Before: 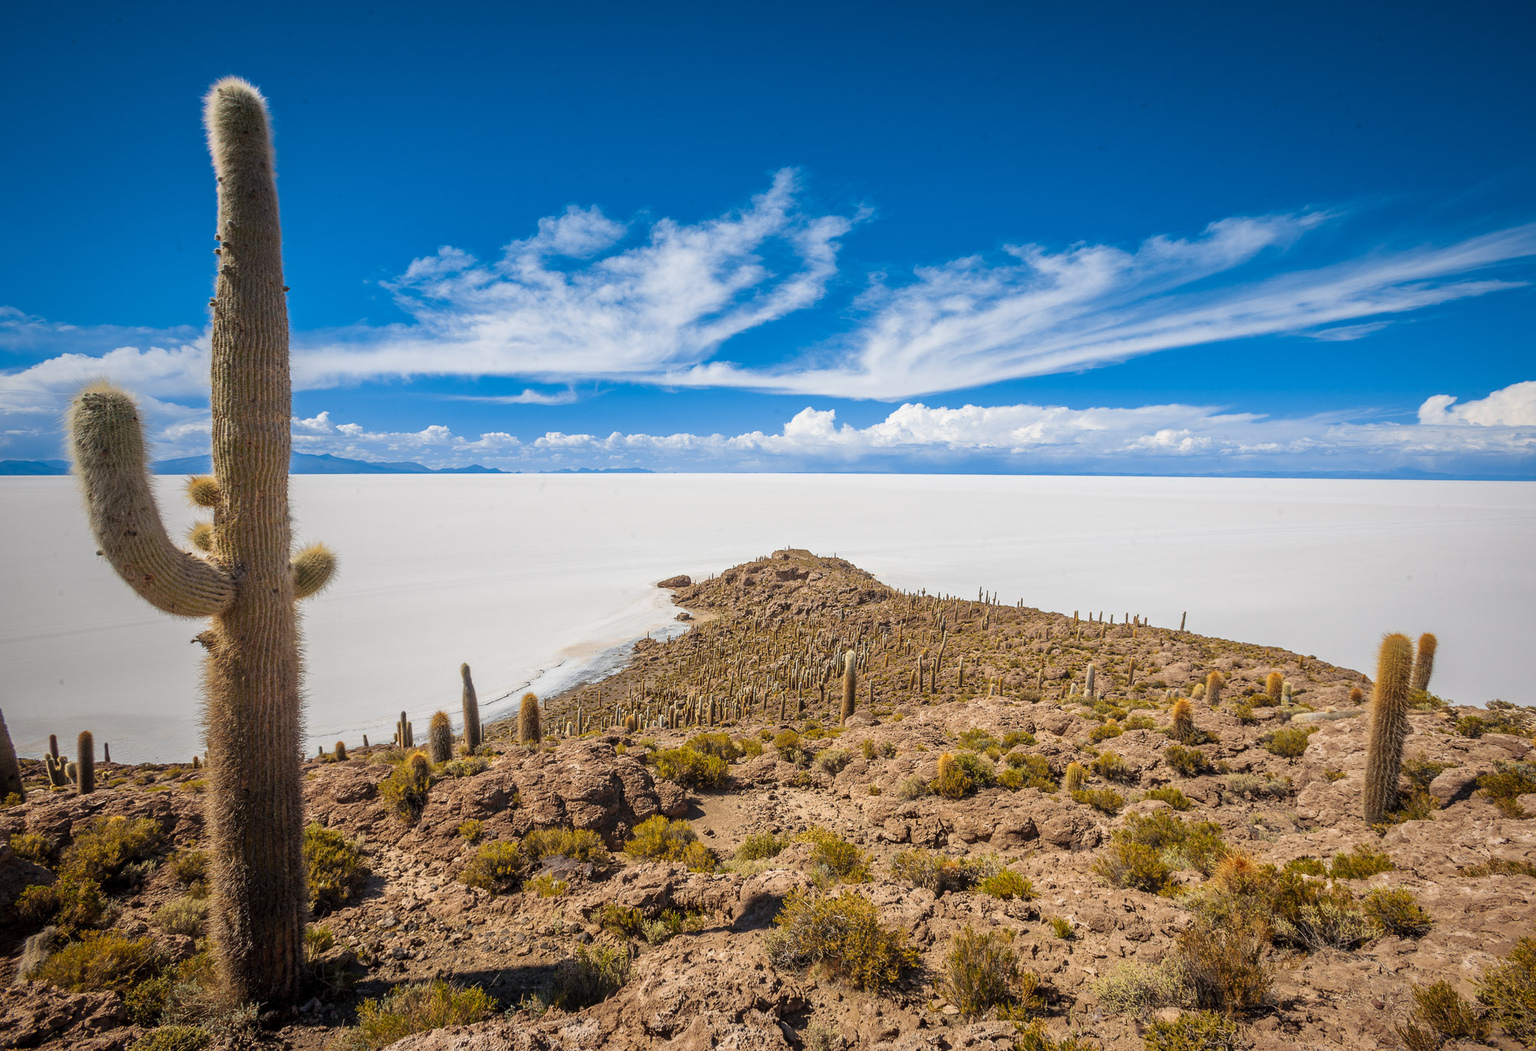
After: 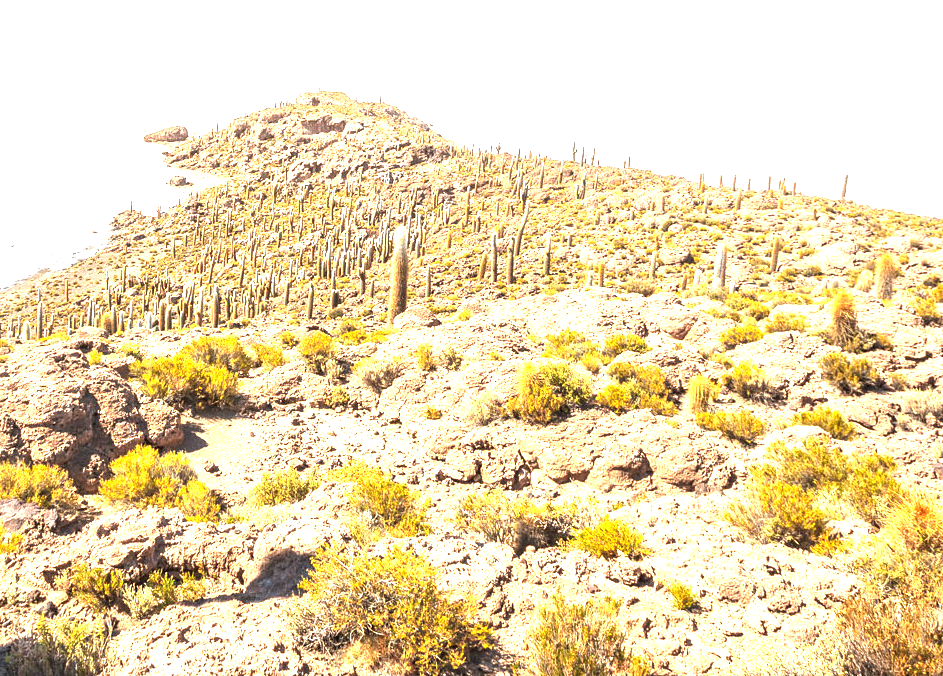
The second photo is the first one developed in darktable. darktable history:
crop: left 35.81%, top 45.812%, right 18.103%, bottom 5.898%
exposure: black level correction 0, exposure 2.329 EV, compensate highlight preservation false
